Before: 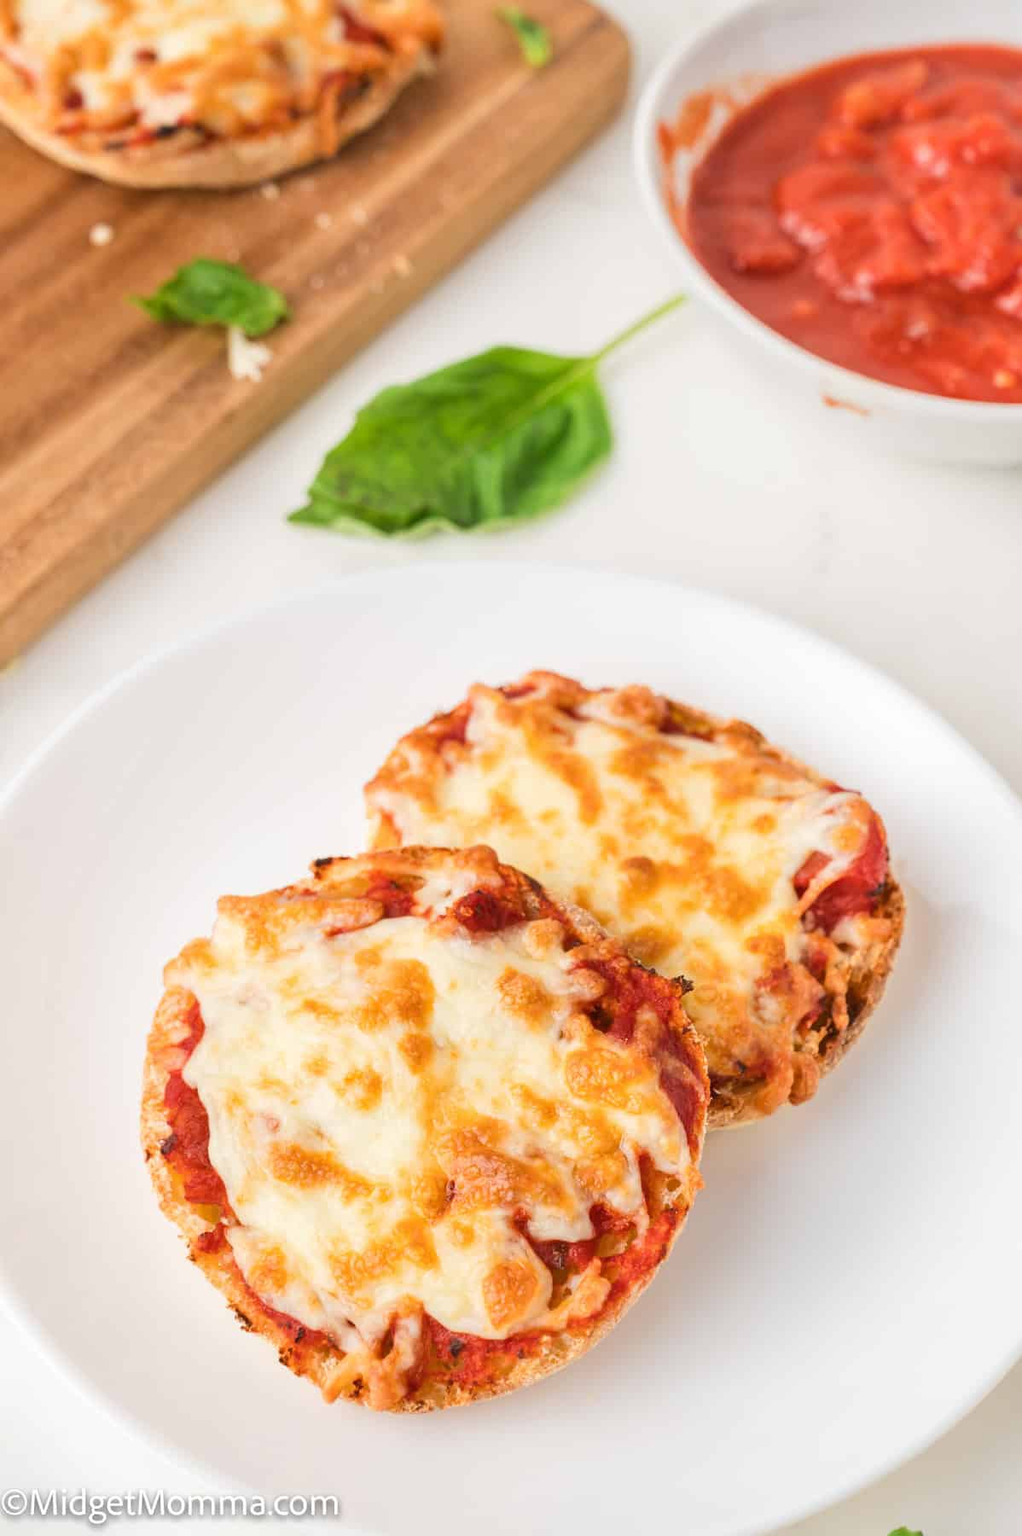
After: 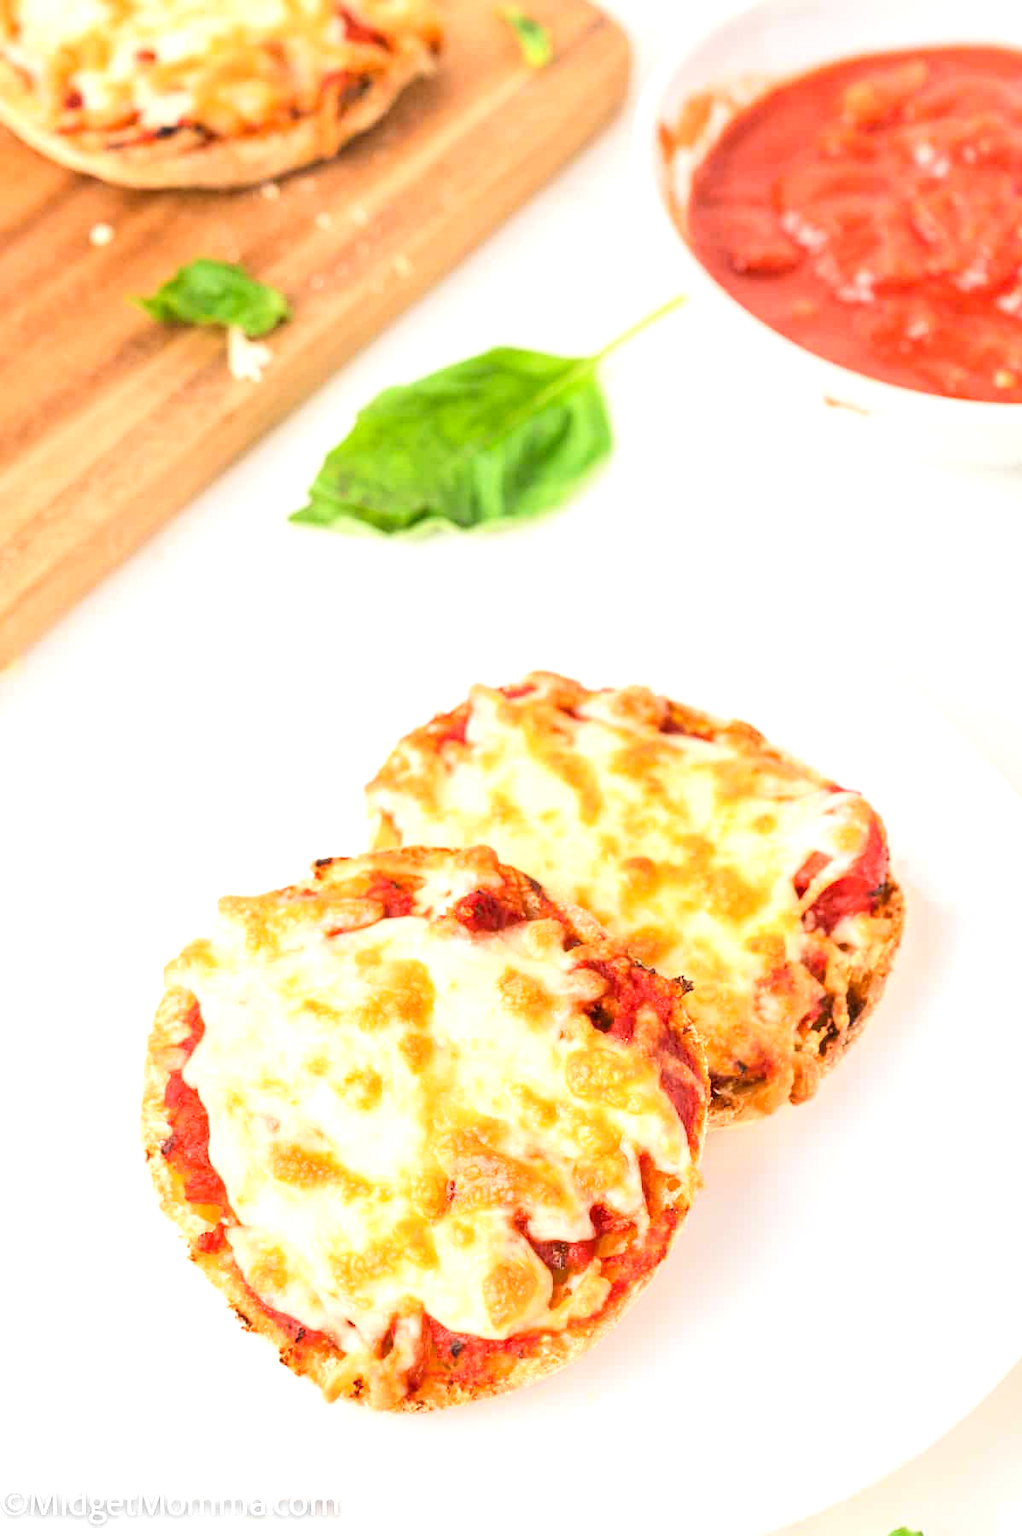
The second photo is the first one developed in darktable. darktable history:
exposure: black level correction 0.001, exposure 0.675 EV, compensate highlight preservation false
tone curve: curves: ch0 [(0, 0) (0.004, 0.001) (0.133, 0.112) (0.325, 0.362) (0.832, 0.893) (1, 1)], color space Lab, linked channels, preserve colors none
